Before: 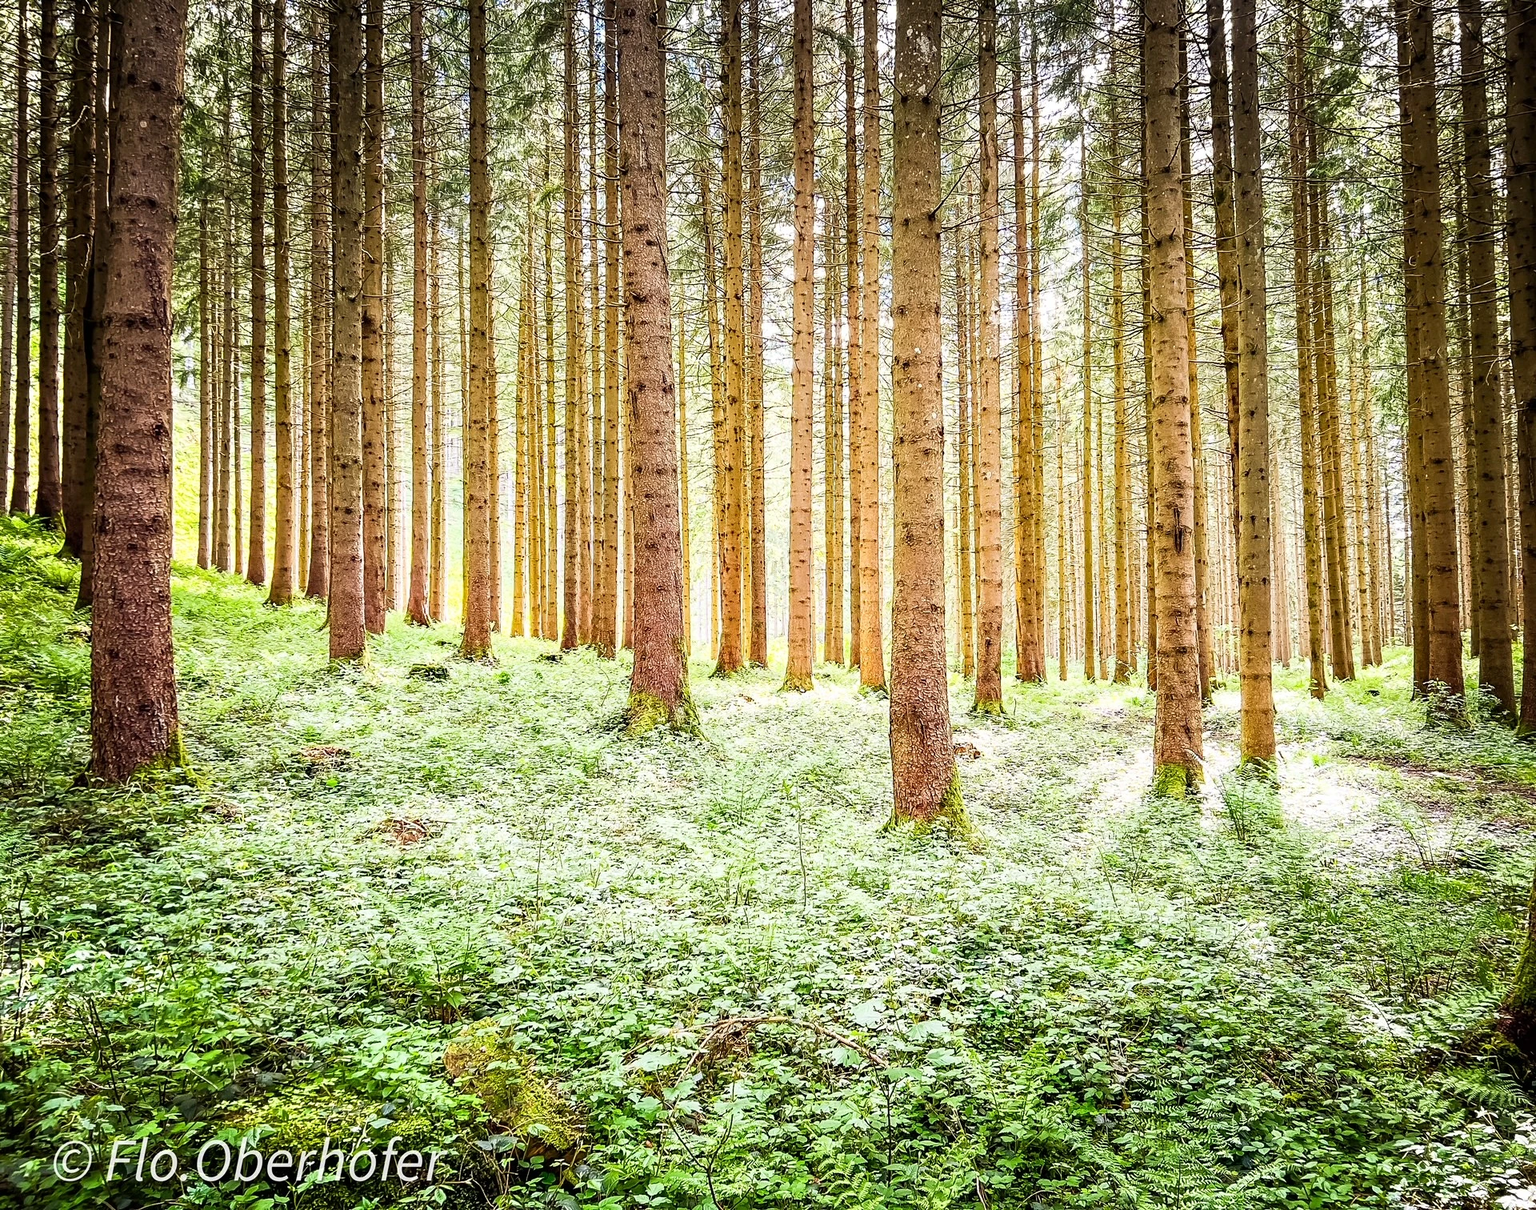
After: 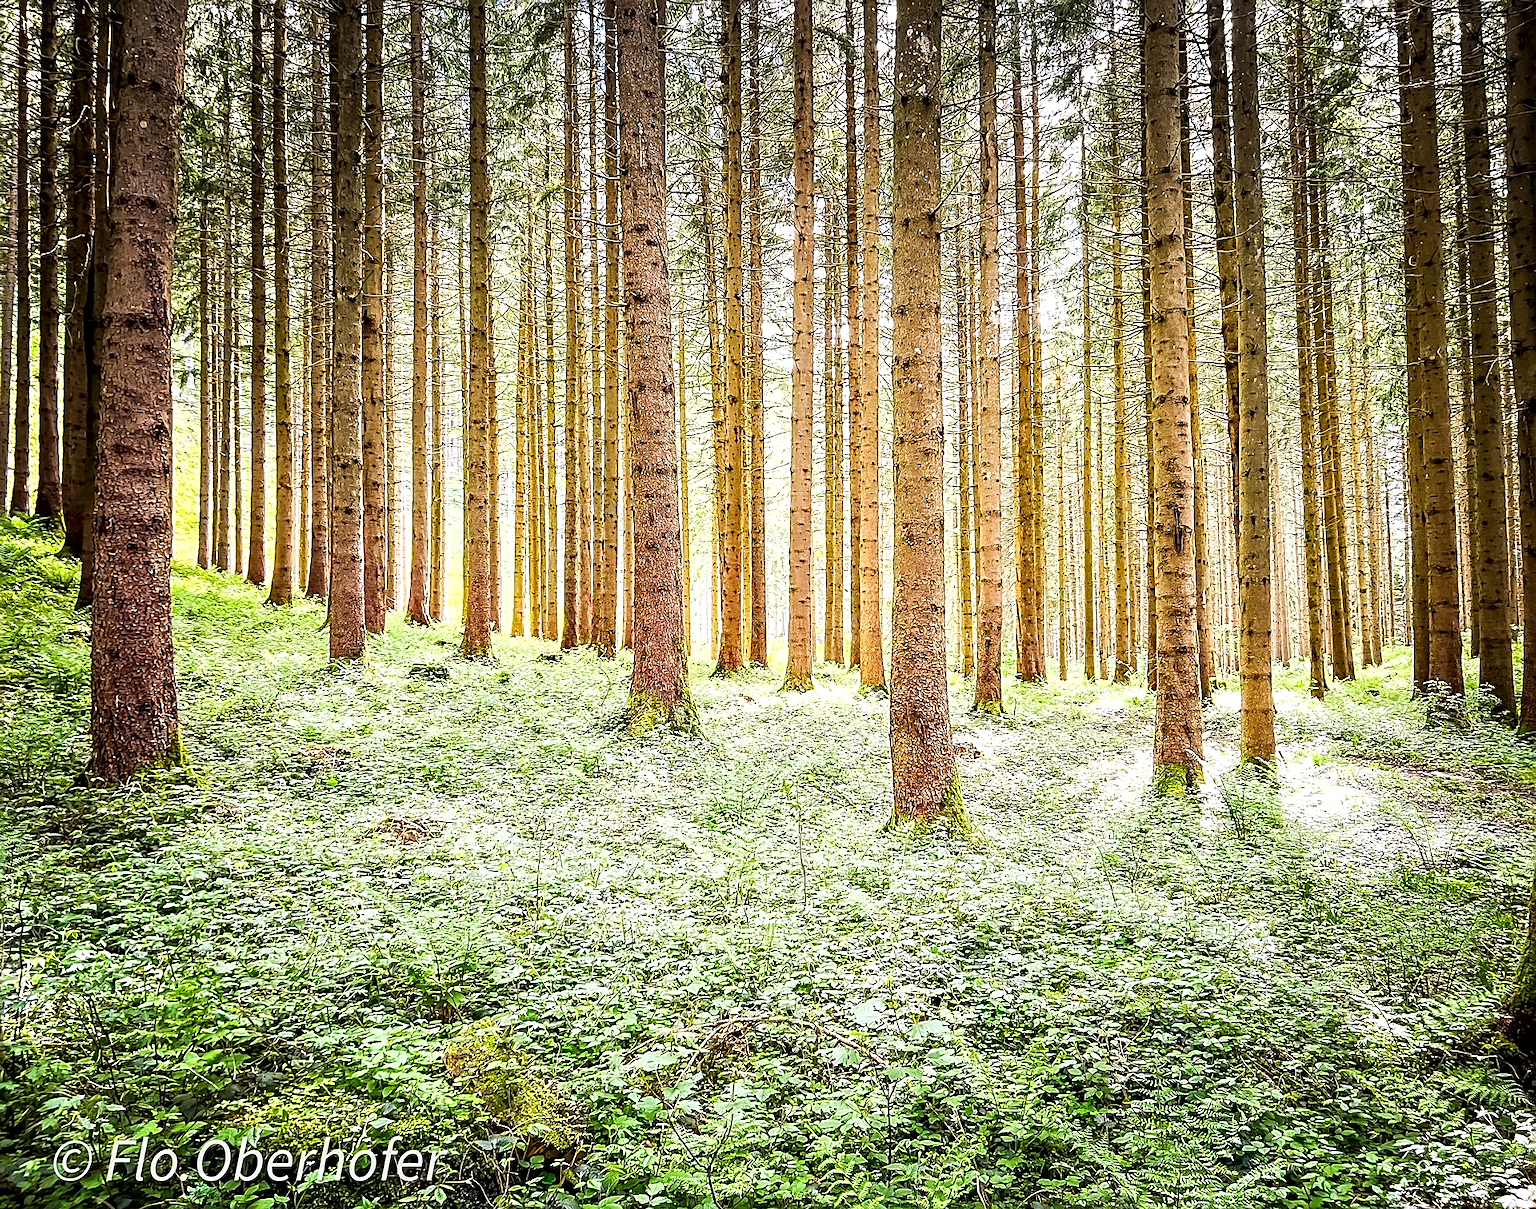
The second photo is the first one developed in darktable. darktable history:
sharpen: on, module defaults
local contrast: mode bilateral grid, contrast 25, coarseness 60, detail 151%, midtone range 0.2
